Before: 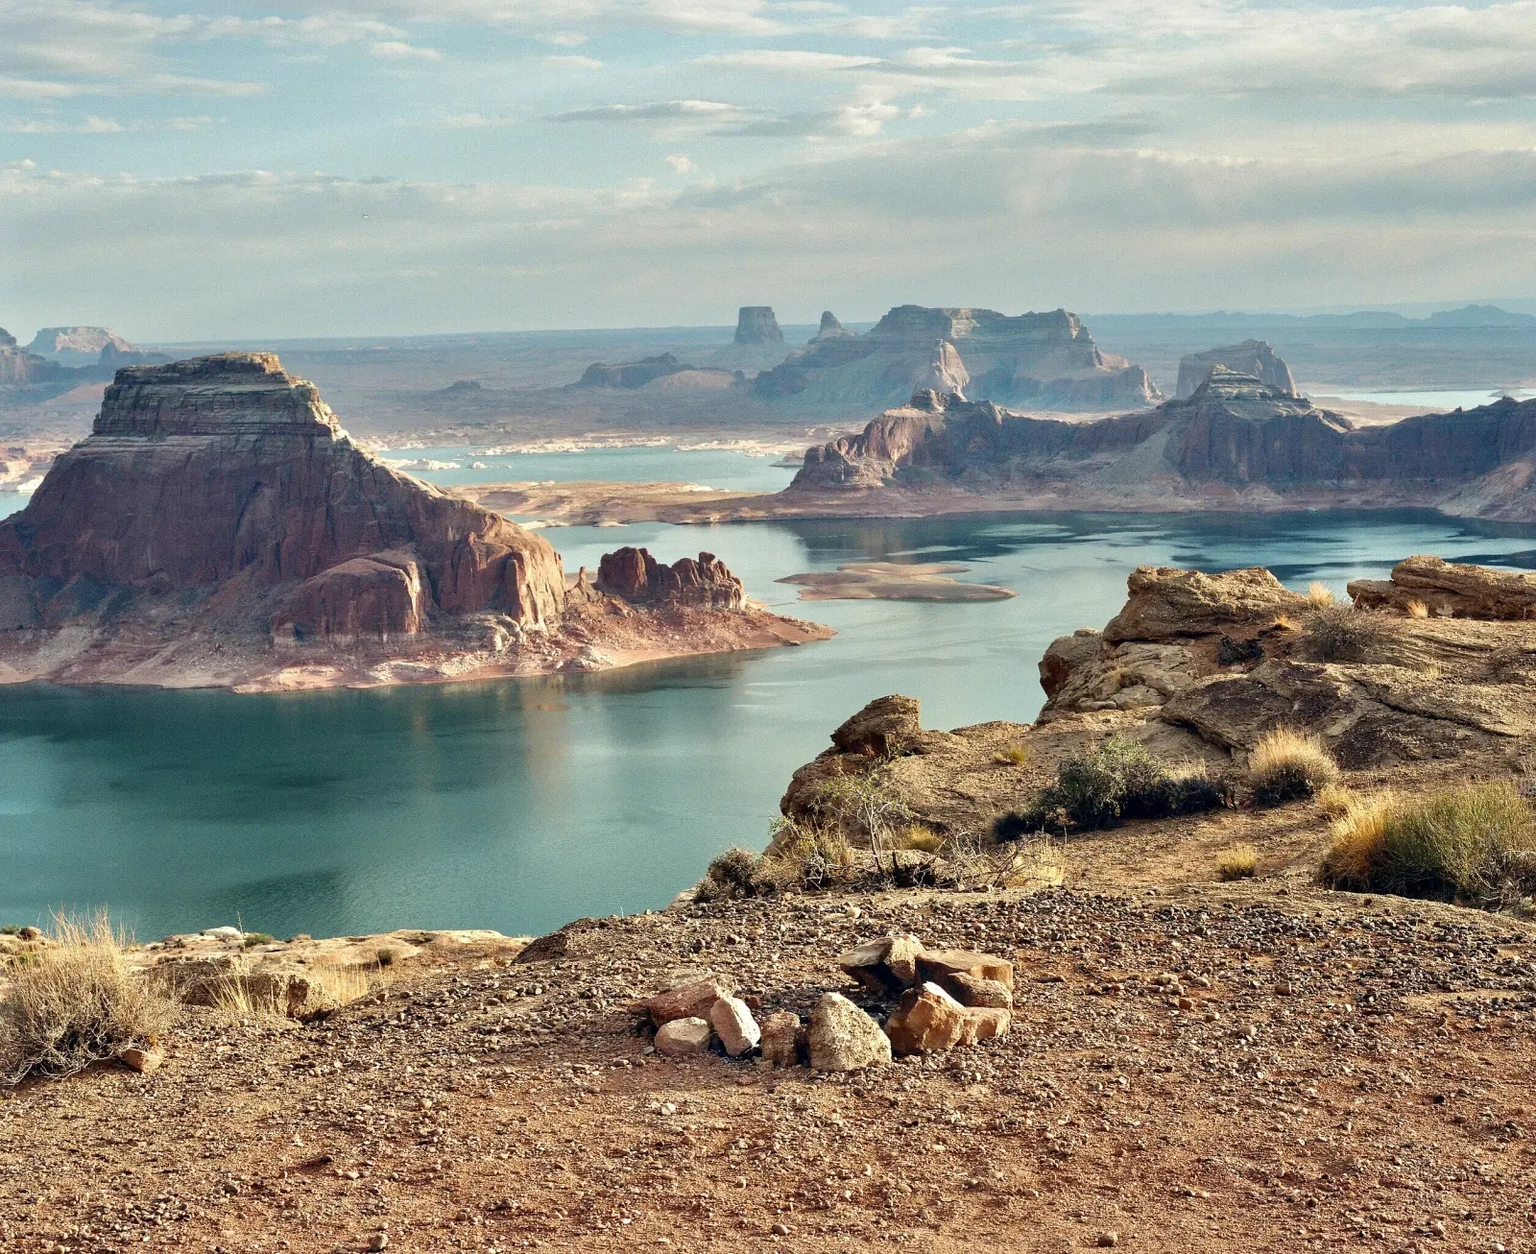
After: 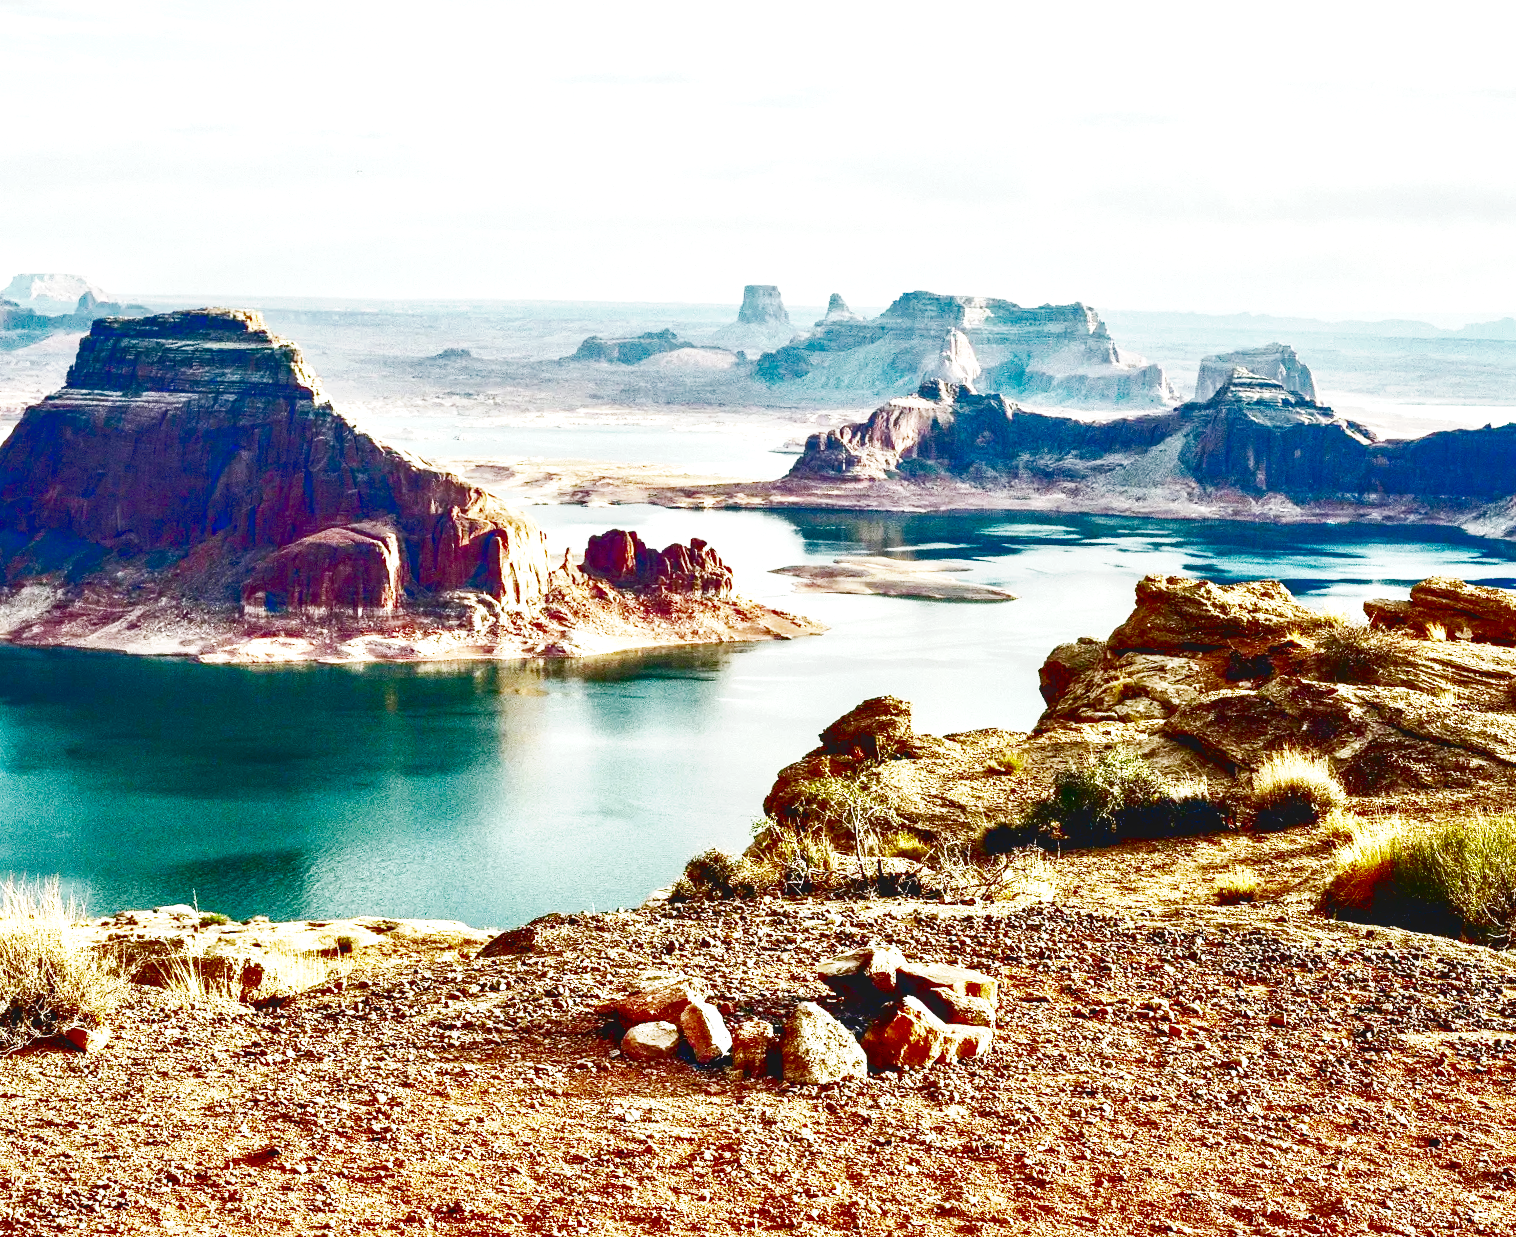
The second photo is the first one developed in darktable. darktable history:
crop and rotate: angle -2.63°
local contrast: detail 110%
contrast brightness saturation: brightness -0.995, saturation 0.985
base curve: curves: ch0 [(0, 0) (0.028, 0.03) (0.105, 0.232) (0.387, 0.748) (0.754, 0.968) (1, 1)], preserve colors none
tone equalizer: -8 EV -0.76 EV, -7 EV -0.672 EV, -6 EV -0.578 EV, -5 EV -0.405 EV, -3 EV 0.395 EV, -2 EV 0.6 EV, -1 EV 0.693 EV, +0 EV 0.746 EV
exposure: black level correction 0.005, exposure 0.415 EV, compensate exposure bias true, compensate highlight preservation false
tone curve: curves: ch0 [(0, 0) (0.536, 0.402) (1, 1)], color space Lab, independent channels, preserve colors none
